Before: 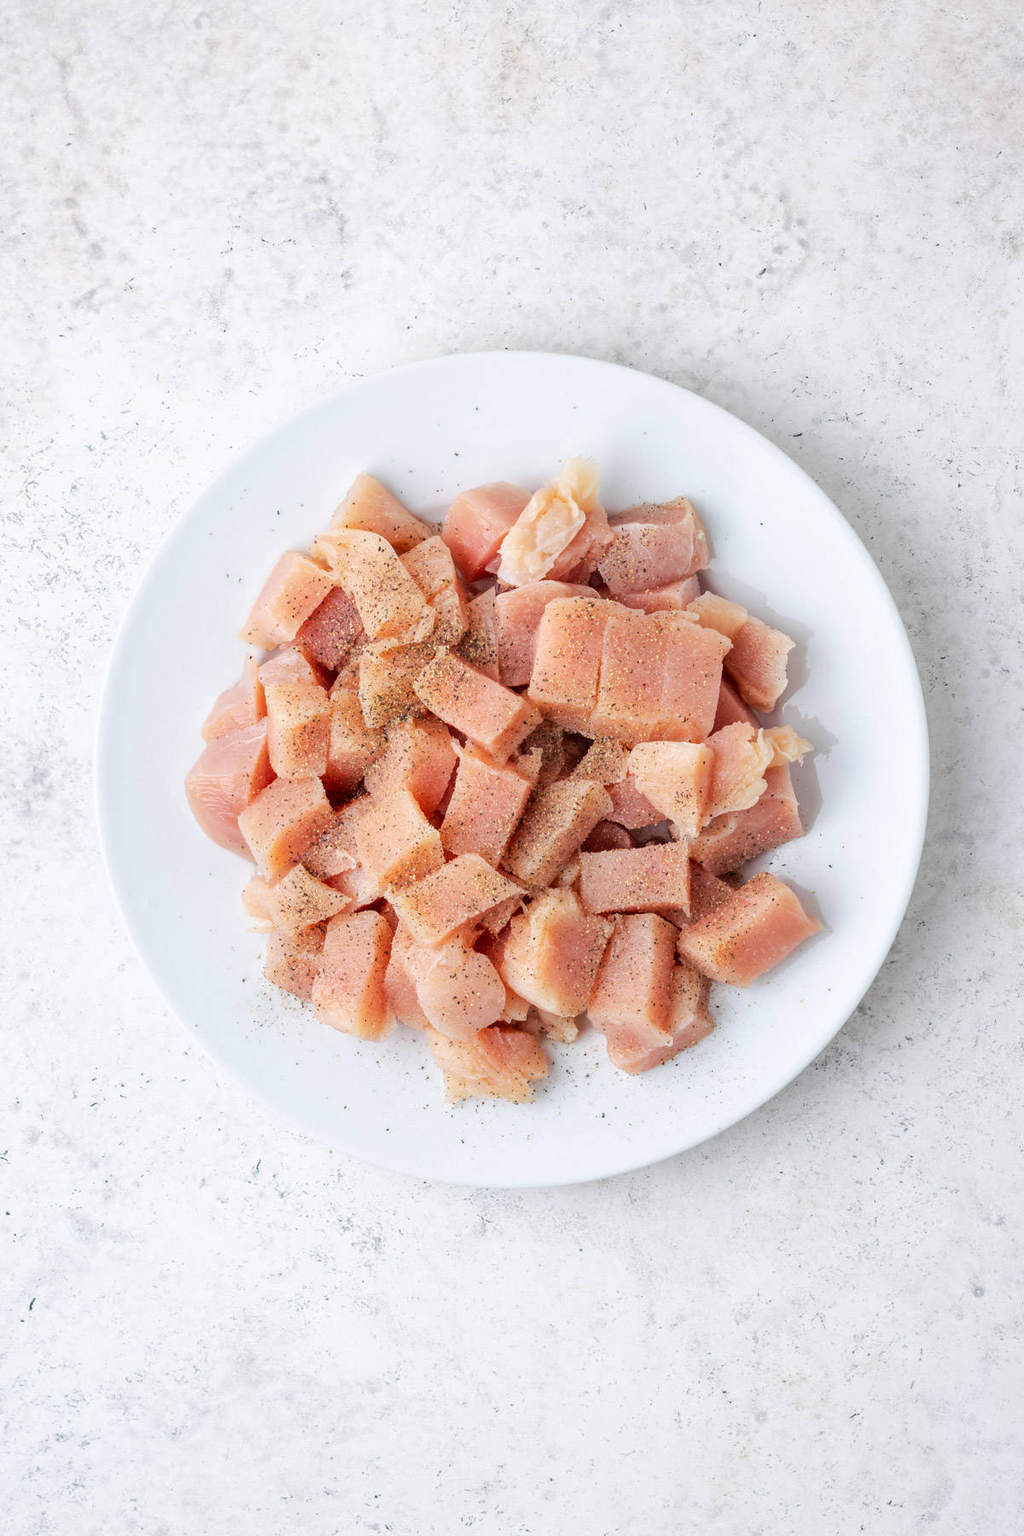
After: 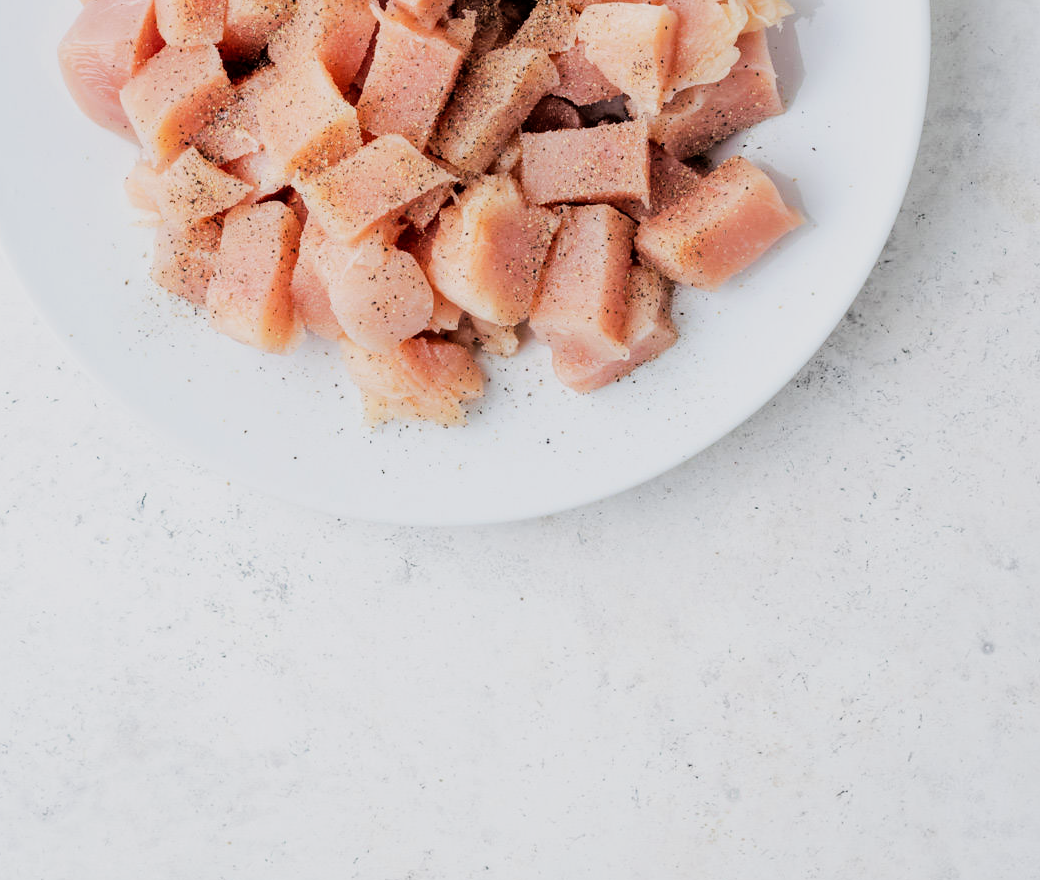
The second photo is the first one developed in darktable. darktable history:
filmic rgb: black relative exposure -5 EV, hardness 2.88, contrast 1.3, highlights saturation mix -30%
crop and rotate: left 13.306%, top 48.129%, bottom 2.928%
